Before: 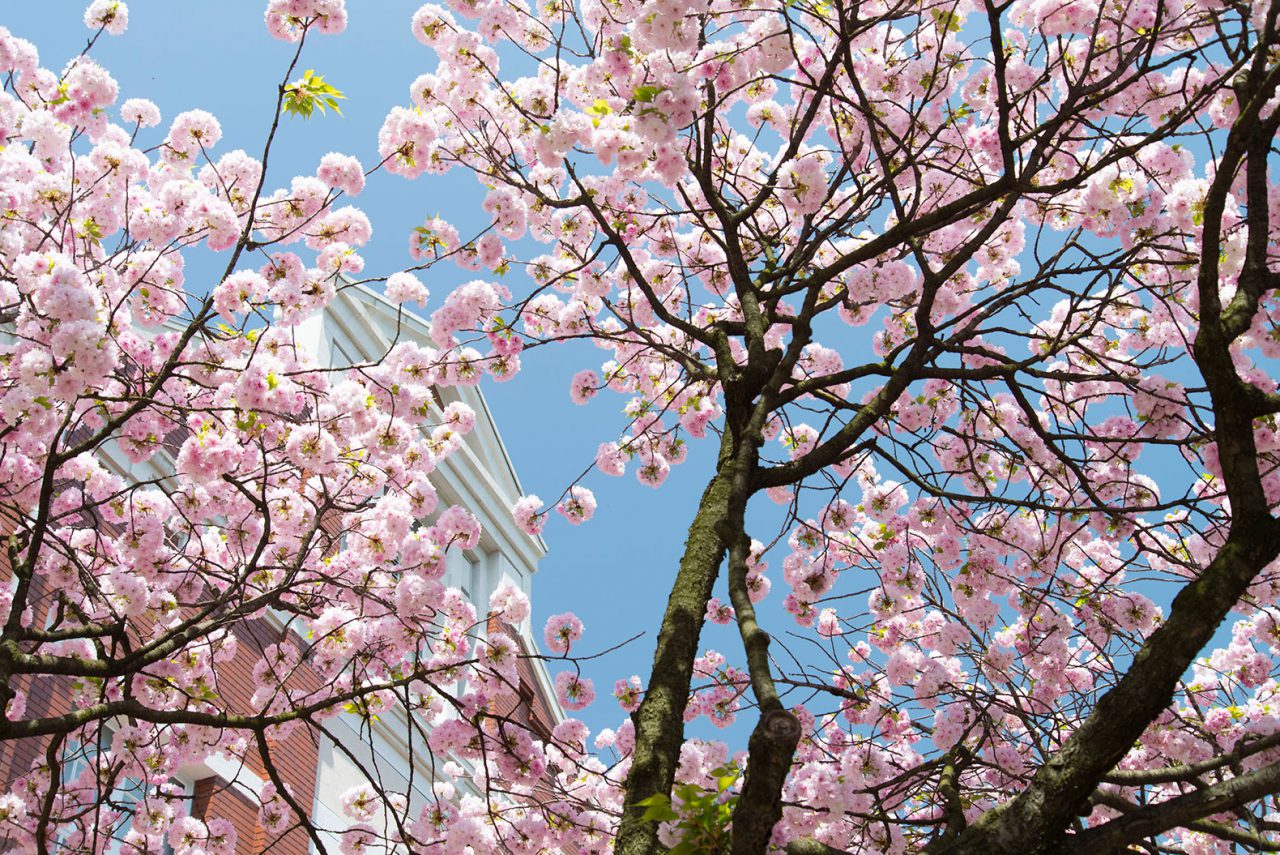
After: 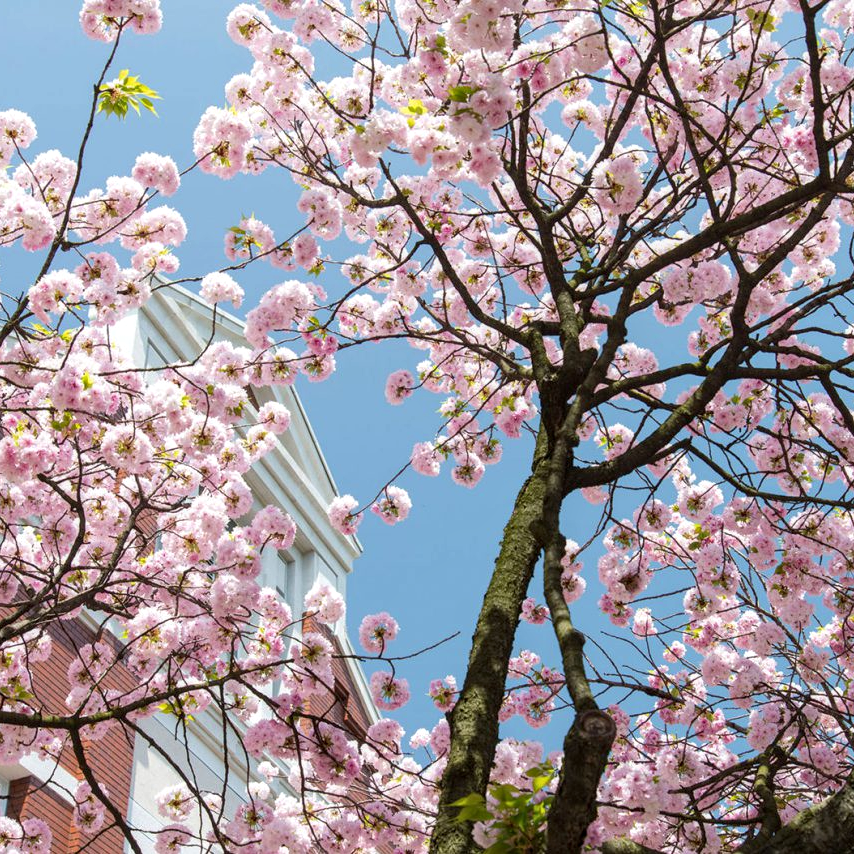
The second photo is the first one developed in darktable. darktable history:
crop and rotate: left 14.457%, right 18.806%
local contrast: on, module defaults
